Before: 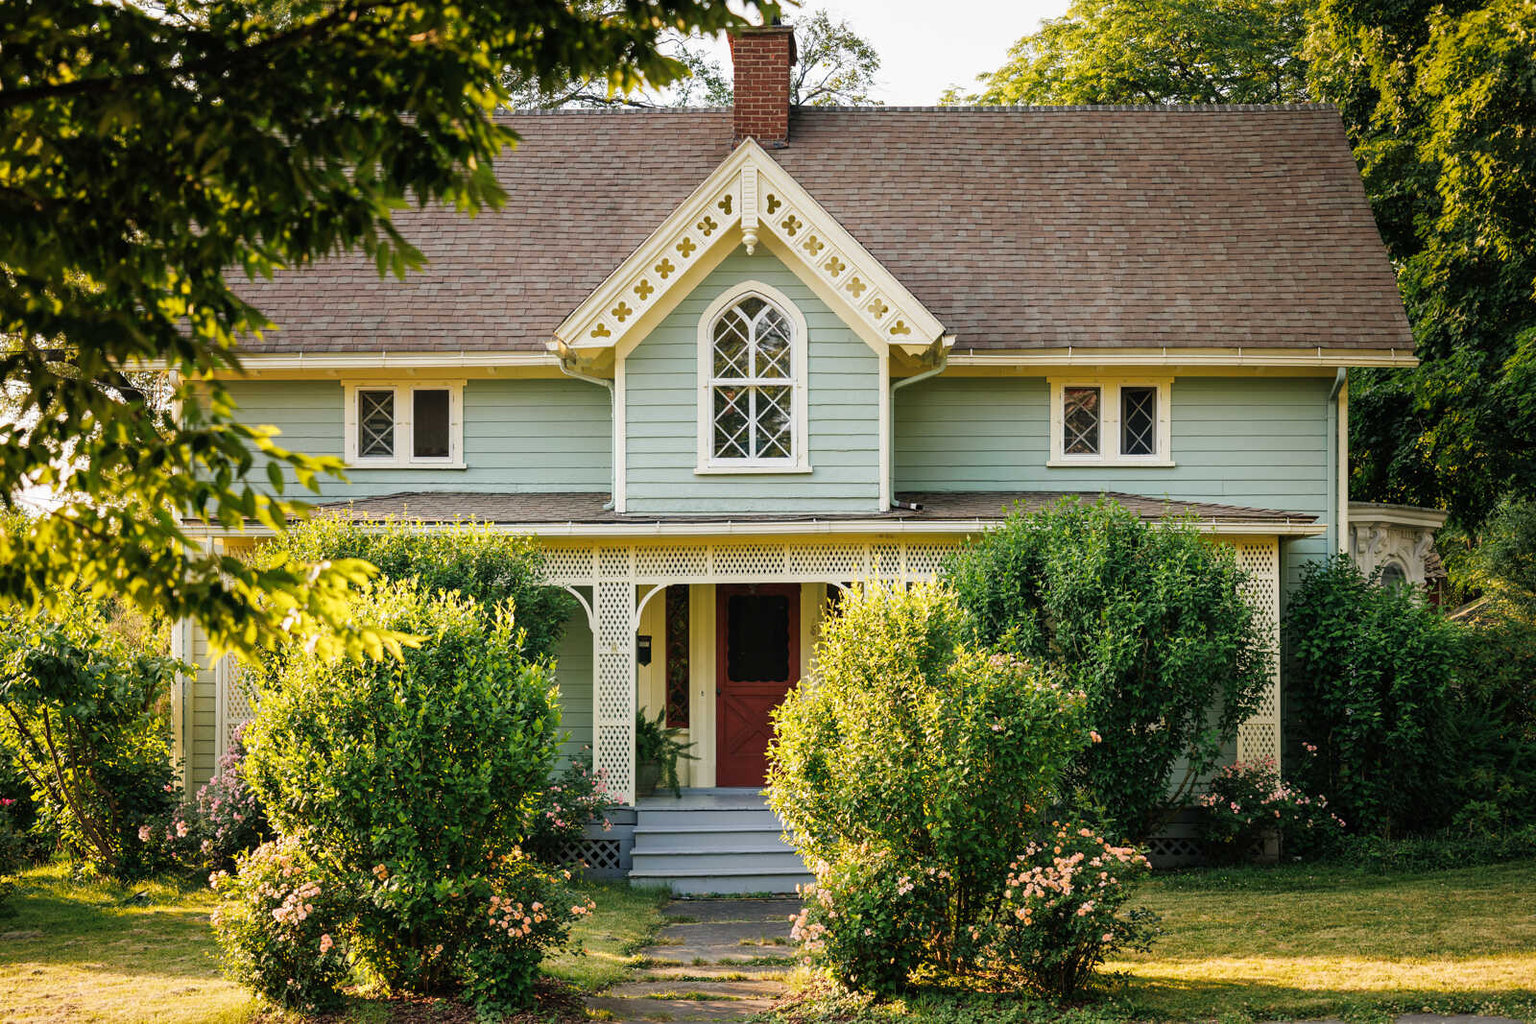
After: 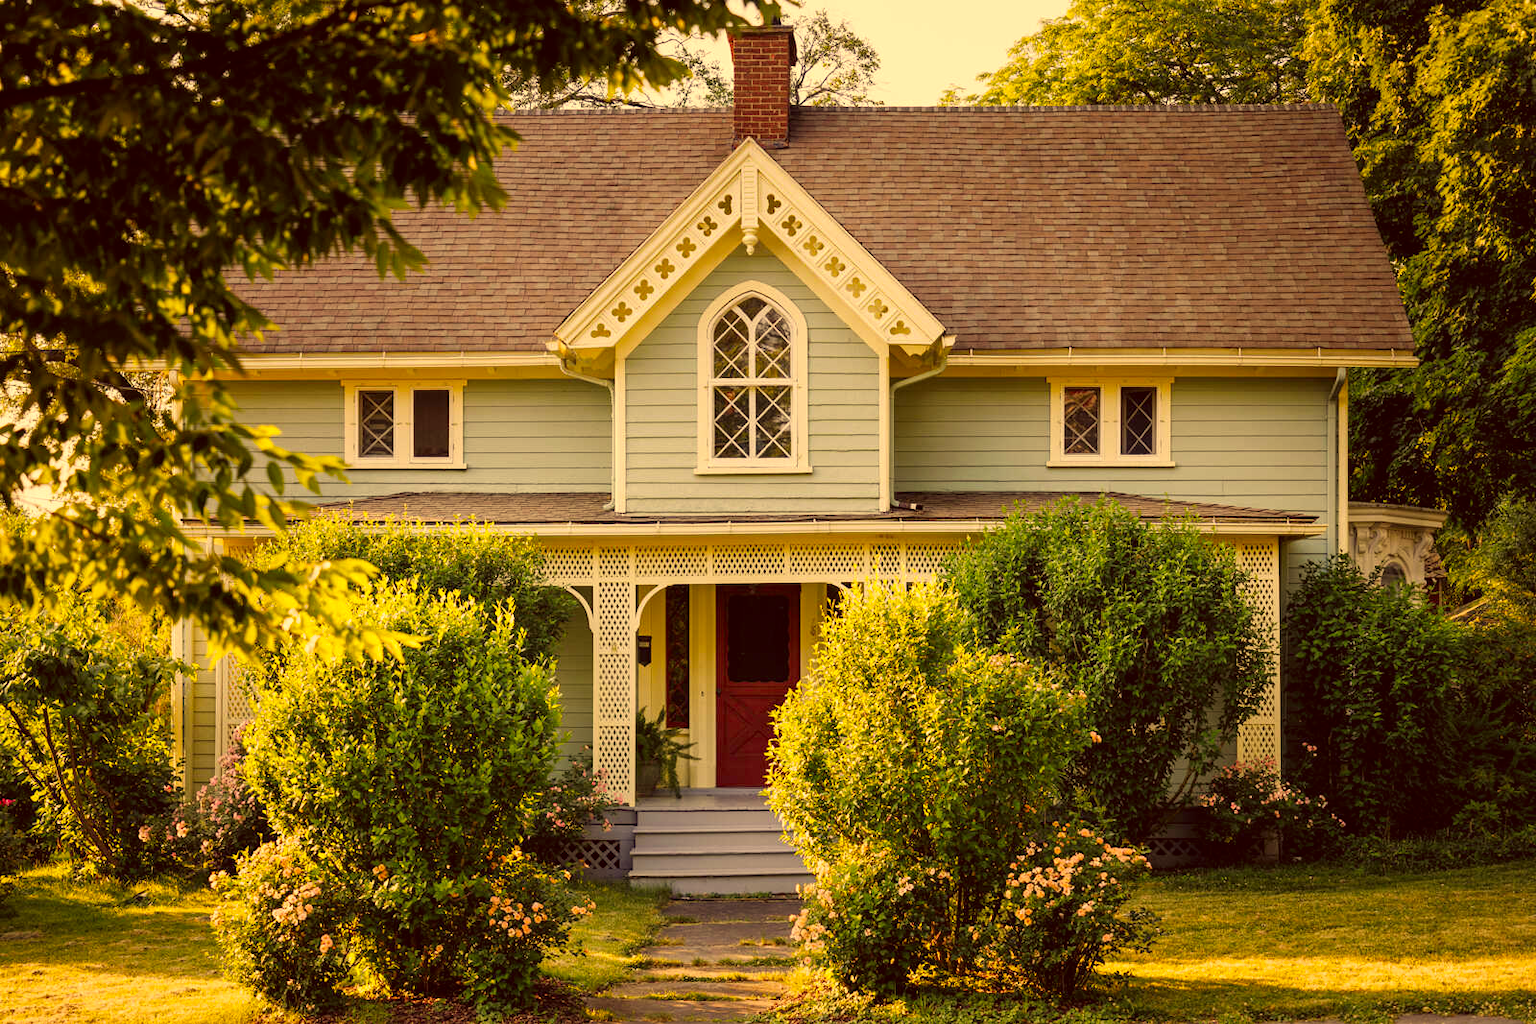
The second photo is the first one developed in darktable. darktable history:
color correction: highlights a* 9.92, highlights b* 39.25, shadows a* 13.94, shadows b* 3.53
